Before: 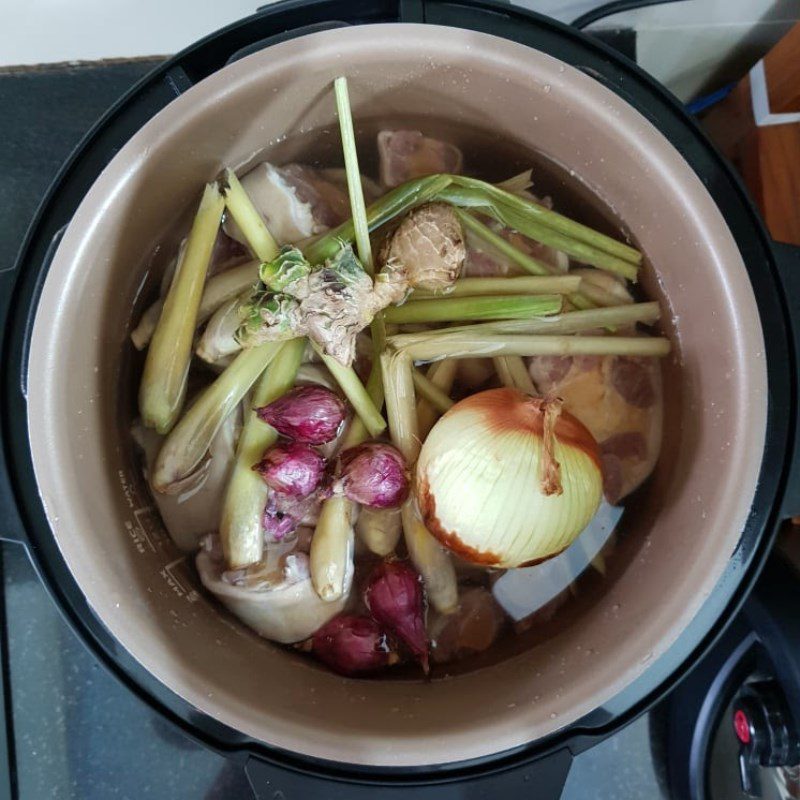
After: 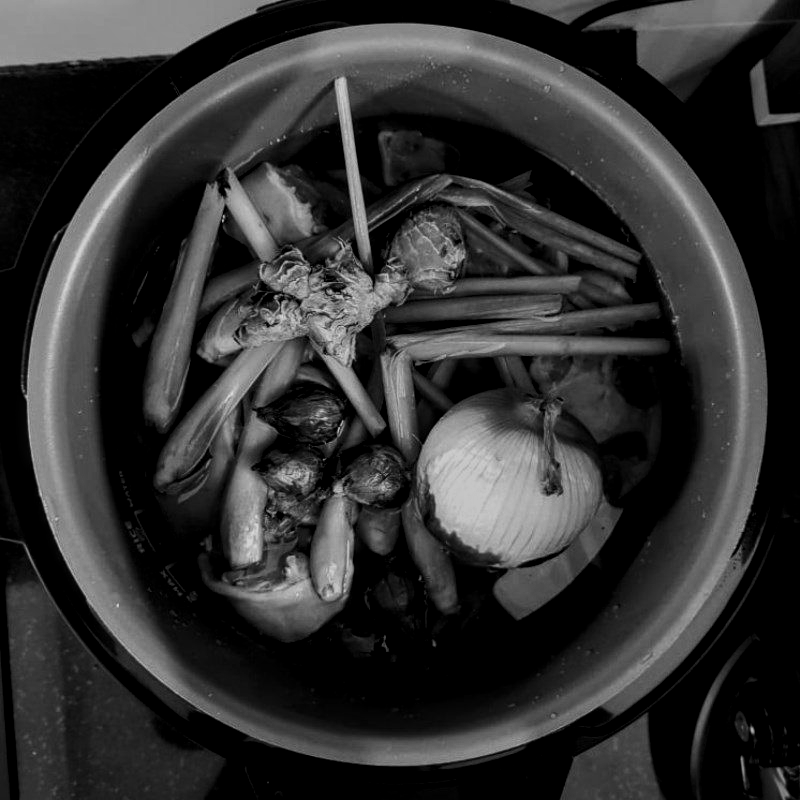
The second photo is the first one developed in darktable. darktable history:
contrast brightness saturation: contrast -0.025, brightness -0.601, saturation -0.991
local contrast: highlights 62%, detail 143%, midtone range 0.434
filmic rgb: black relative exposure -5.1 EV, white relative exposure 3.55 EV, hardness 3.17, contrast 1.198, highlights saturation mix -49.98%, add noise in highlights 0.002, color science v3 (2019), use custom middle-gray values true, iterations of high-quality reconstruction 0, contrast in highlights soft
